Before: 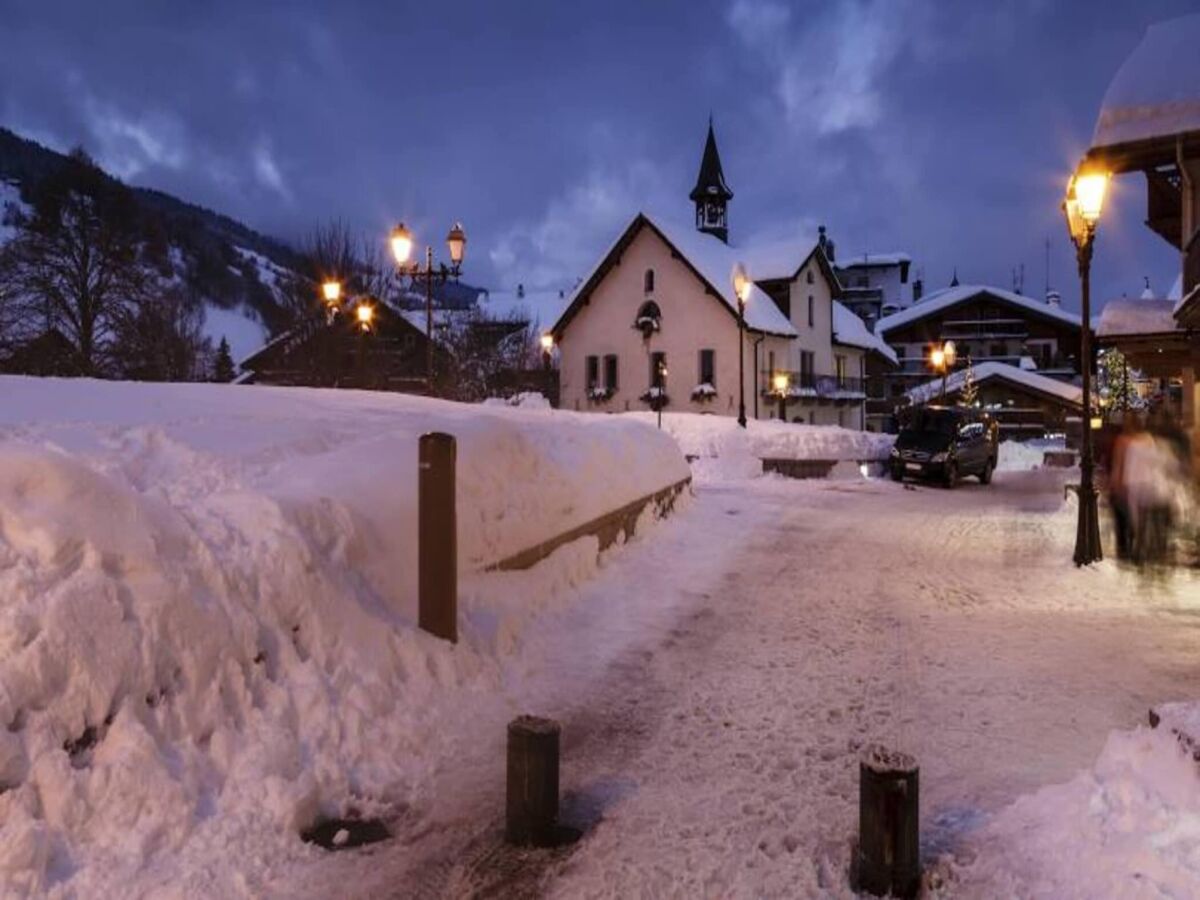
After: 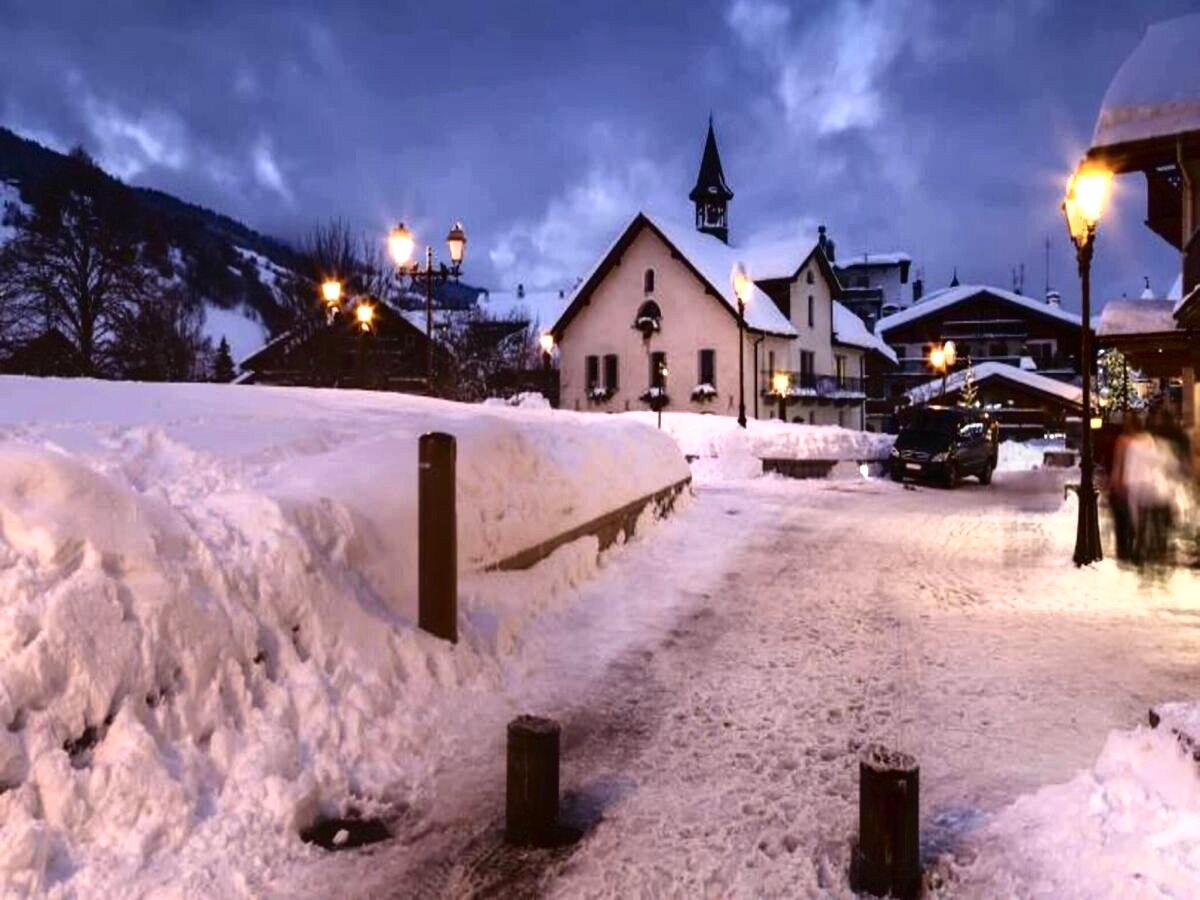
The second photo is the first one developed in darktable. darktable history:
exposure: black level correction 0, exposure 0.595 EV, compensate exposure bias true, compensate highlight preservation false
local contrast: mode bilateral grid, contrast 21, coarseness 50, detail 119%, midtone range 0.2
tone curve: curves: ch0 [(0, 0) (0.003, 0.023) (0.011, 0.024) (0.025, 0.028) (0.044, 0.035) (0.069, 0.043) (0.1, 0.052) (0.136, 0.063) (0.177, 0.094) (0.224, 0.145) (0.277, 0.209) (0.335, 0.281) (0.399, 0.364) (0.468, 0.453) (0.543, 0.553) (0.623, 0.66) (0.709, 0.767) (0.801, 0.88) (0.898, 0.968) (1, 1)], color space Lab, independent channels, preserve colors none
